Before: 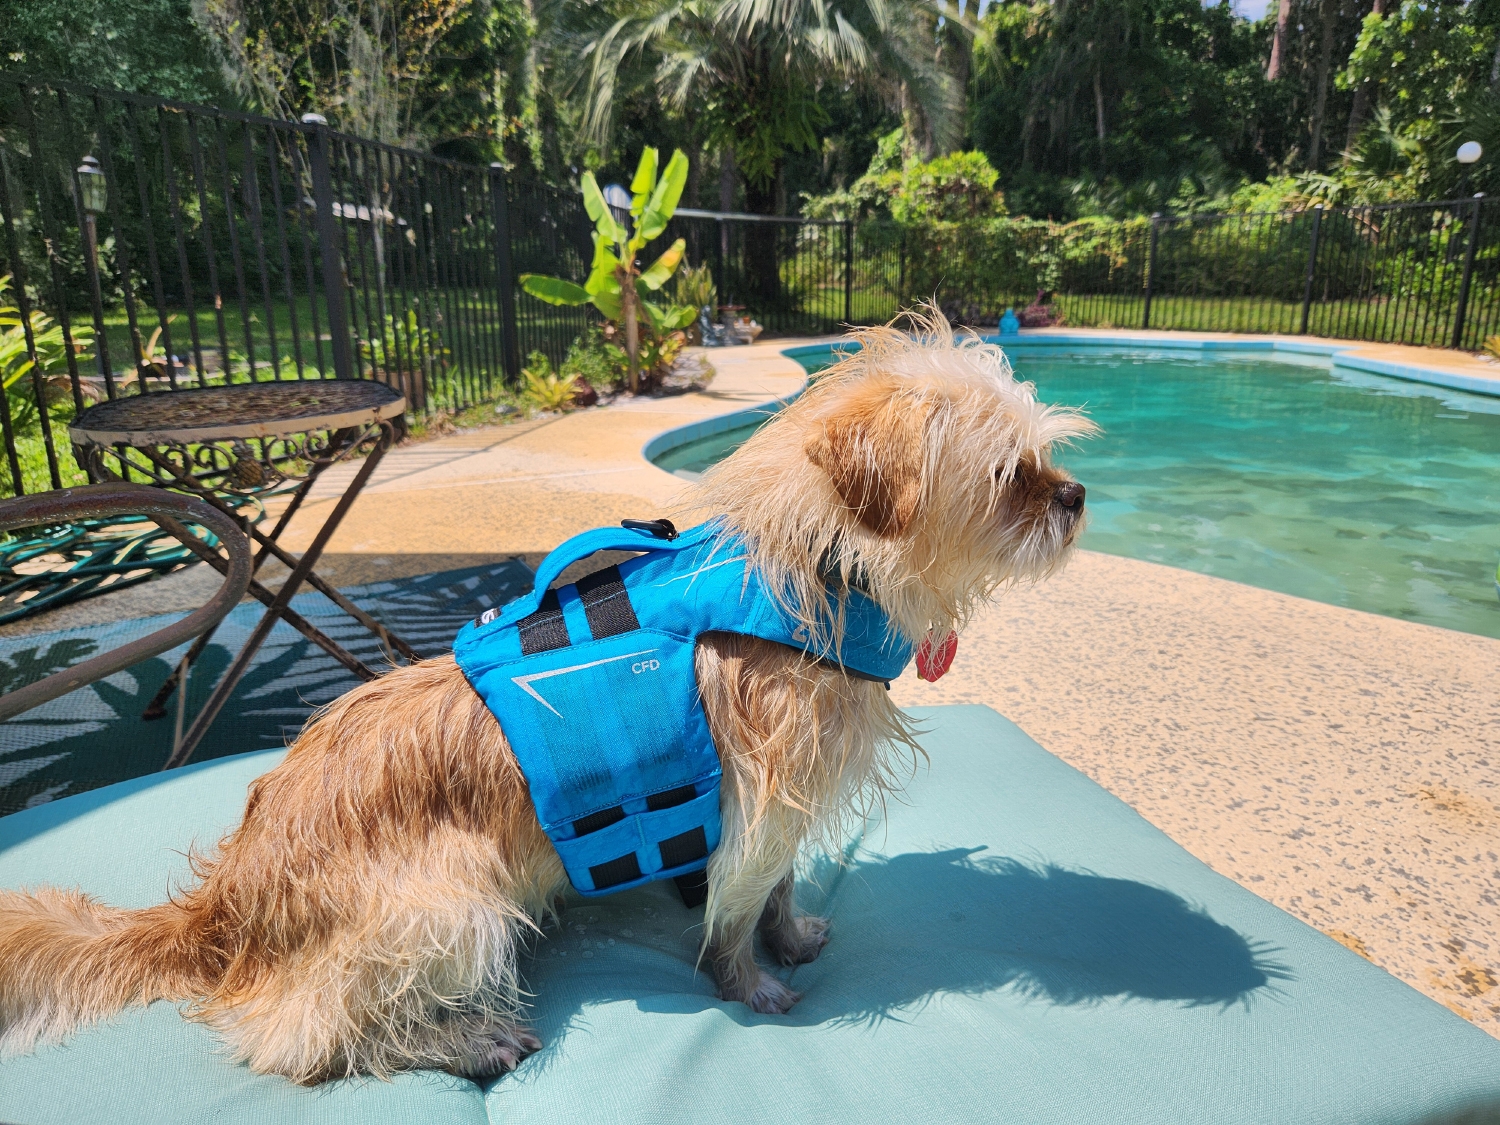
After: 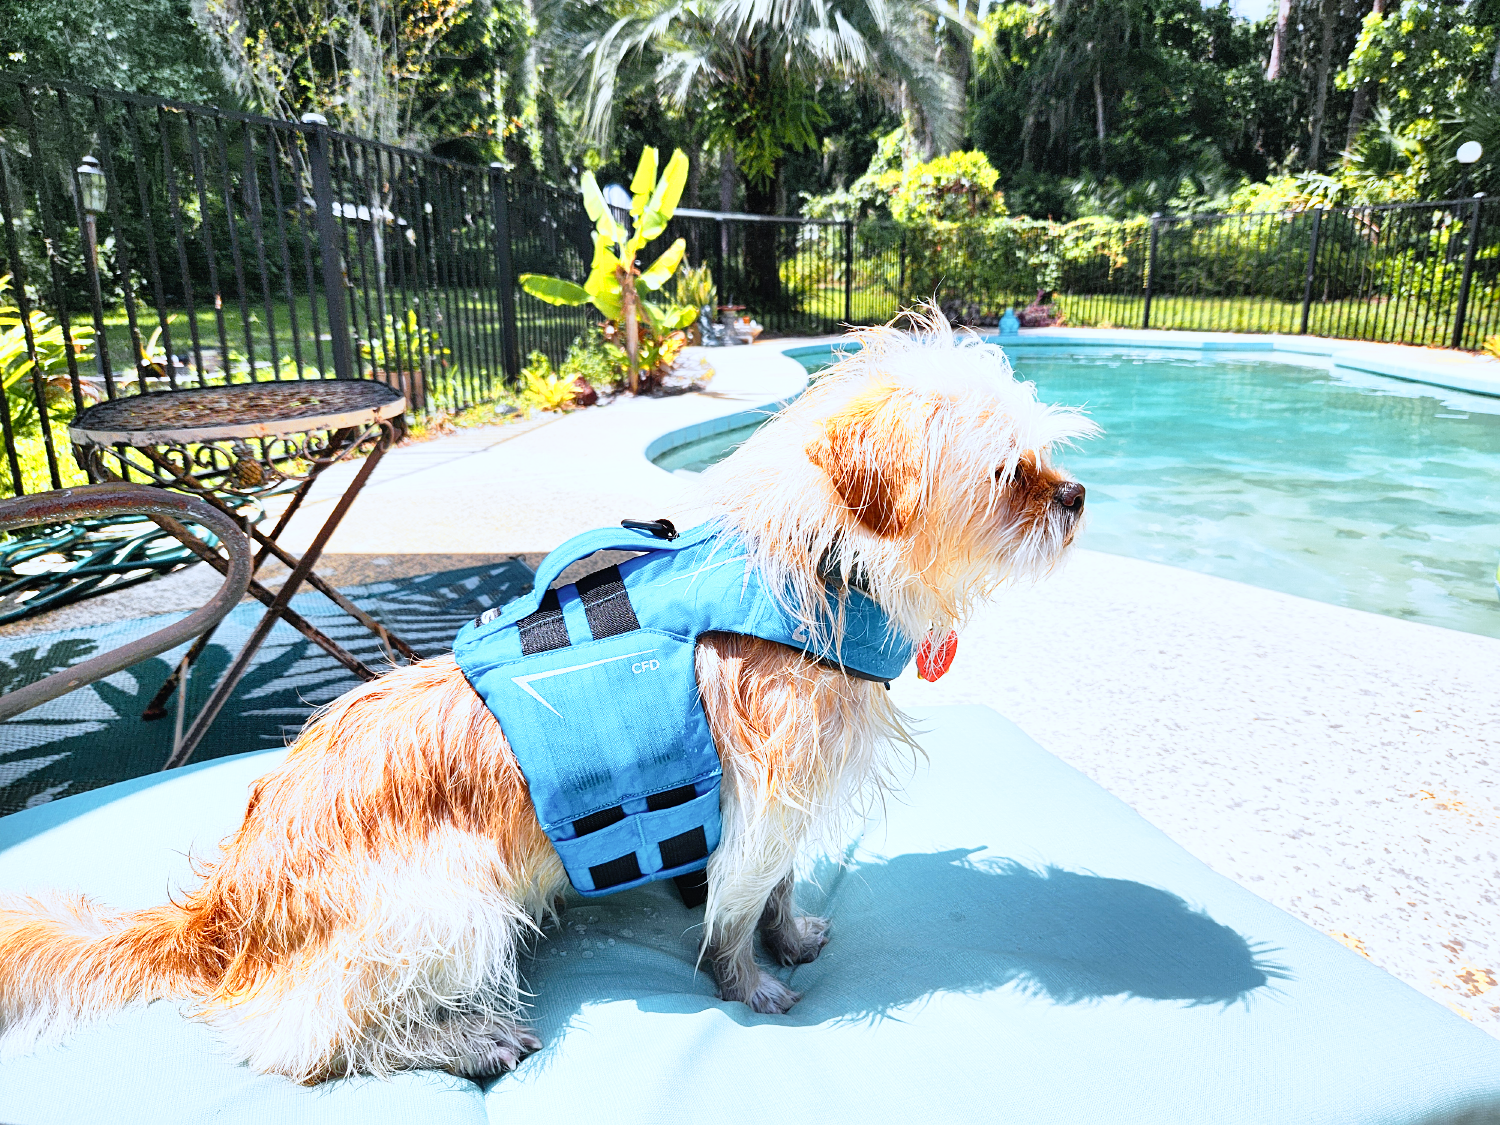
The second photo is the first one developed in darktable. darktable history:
color zones: curves: ch0 [(0, 0.511) (0.143, 0.531) (0.286, 0.56) (0.429, 0.5) (0.571, 0.5) (0.714, 0.5) (0.857, 0.5) (1, 0.5)]; ch1 [(0, 0.525) (0.143, 0.705) (0.286, 0.715) (0.429, 0.35) (0.571, 0.35) (0.714, 0.35) (0.857, 0.4) (1, 0.4)]; ch2 [(0, 0.572) (0.143, 0.512) (0.286, 0.473) (0.429, 0.45) (0.571, 0.5) (0.714, 0.5) (0.857, 0.518) (1, 0.518)]
base curve: curves: ch0 [(0, 0) (0.012, 0.01) (0.073, 0.168) (0.31, 0.711) (0.645, 0.957) (1, 1)], preserve colors none
sharpen: amount 0.2
color correction: highlights a* -2.24, highlights b* -18.1
